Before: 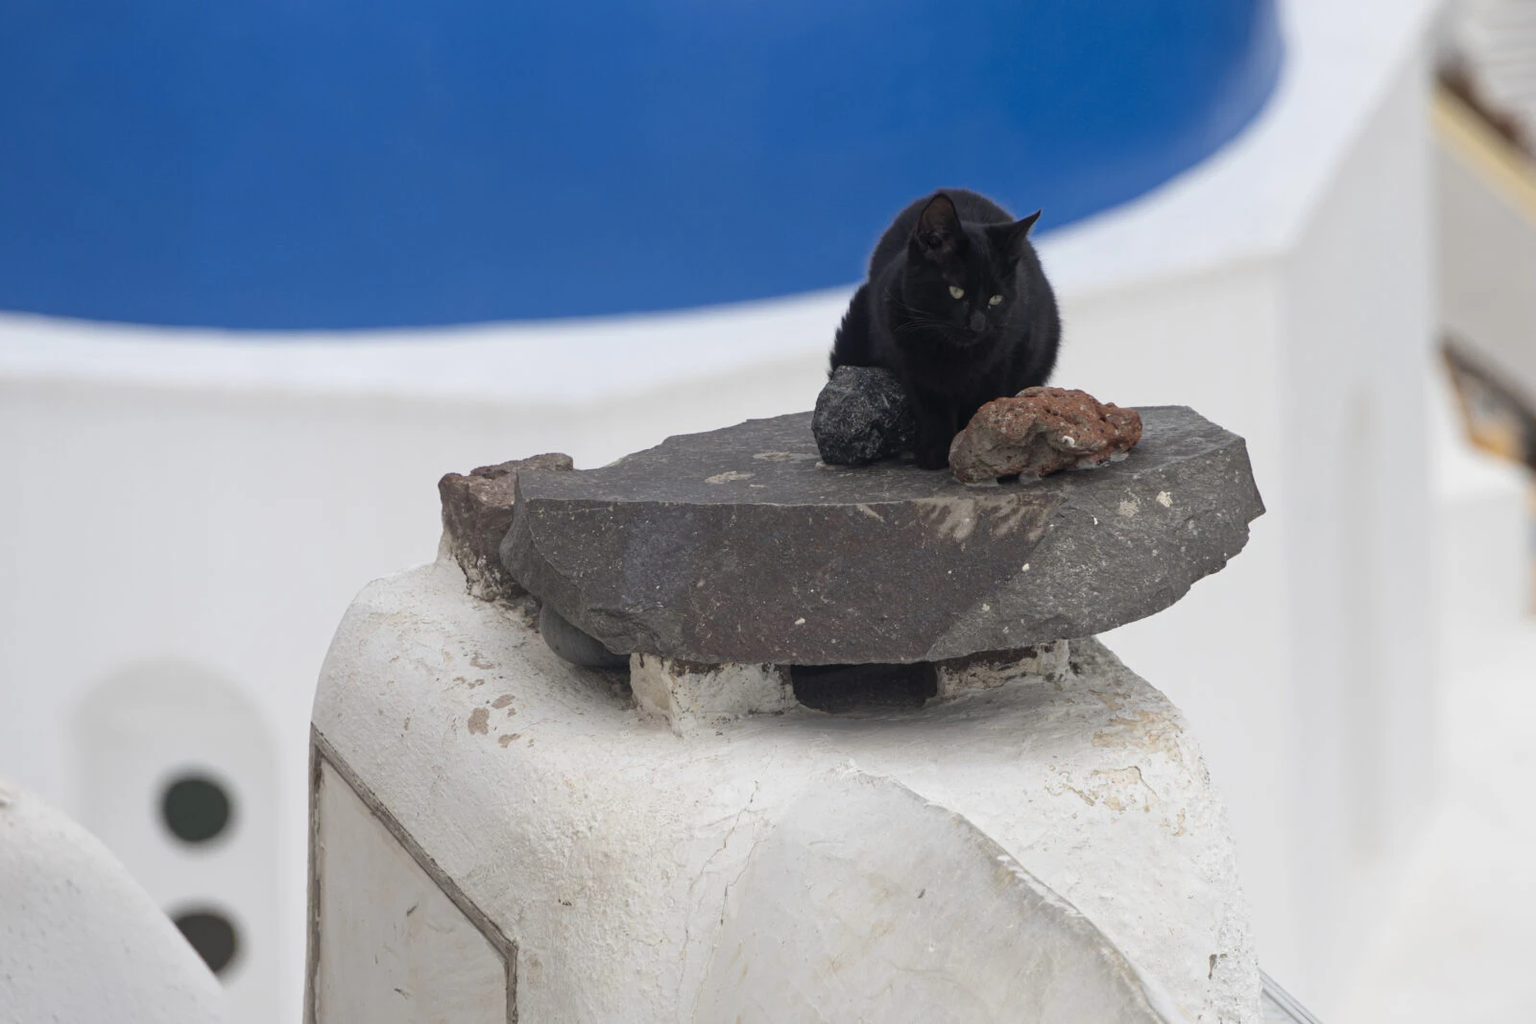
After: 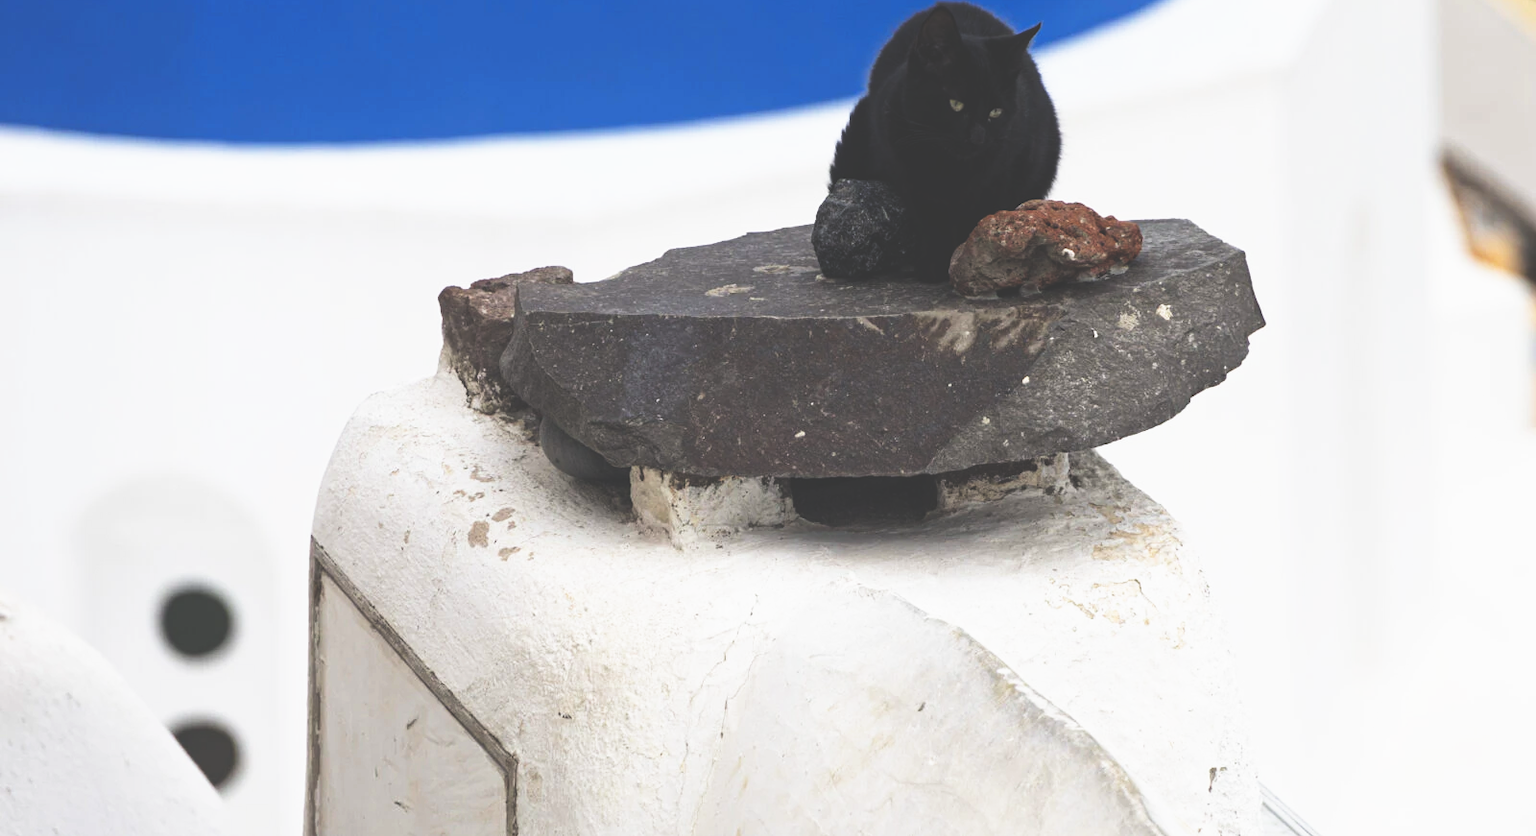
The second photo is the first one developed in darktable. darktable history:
crop and rotate: top 18.365%
base curve: curves: ch0 [(0, 0.036) (0.007, 0.037) (0.604, 0.887) (1, 1)], preserve colors none
